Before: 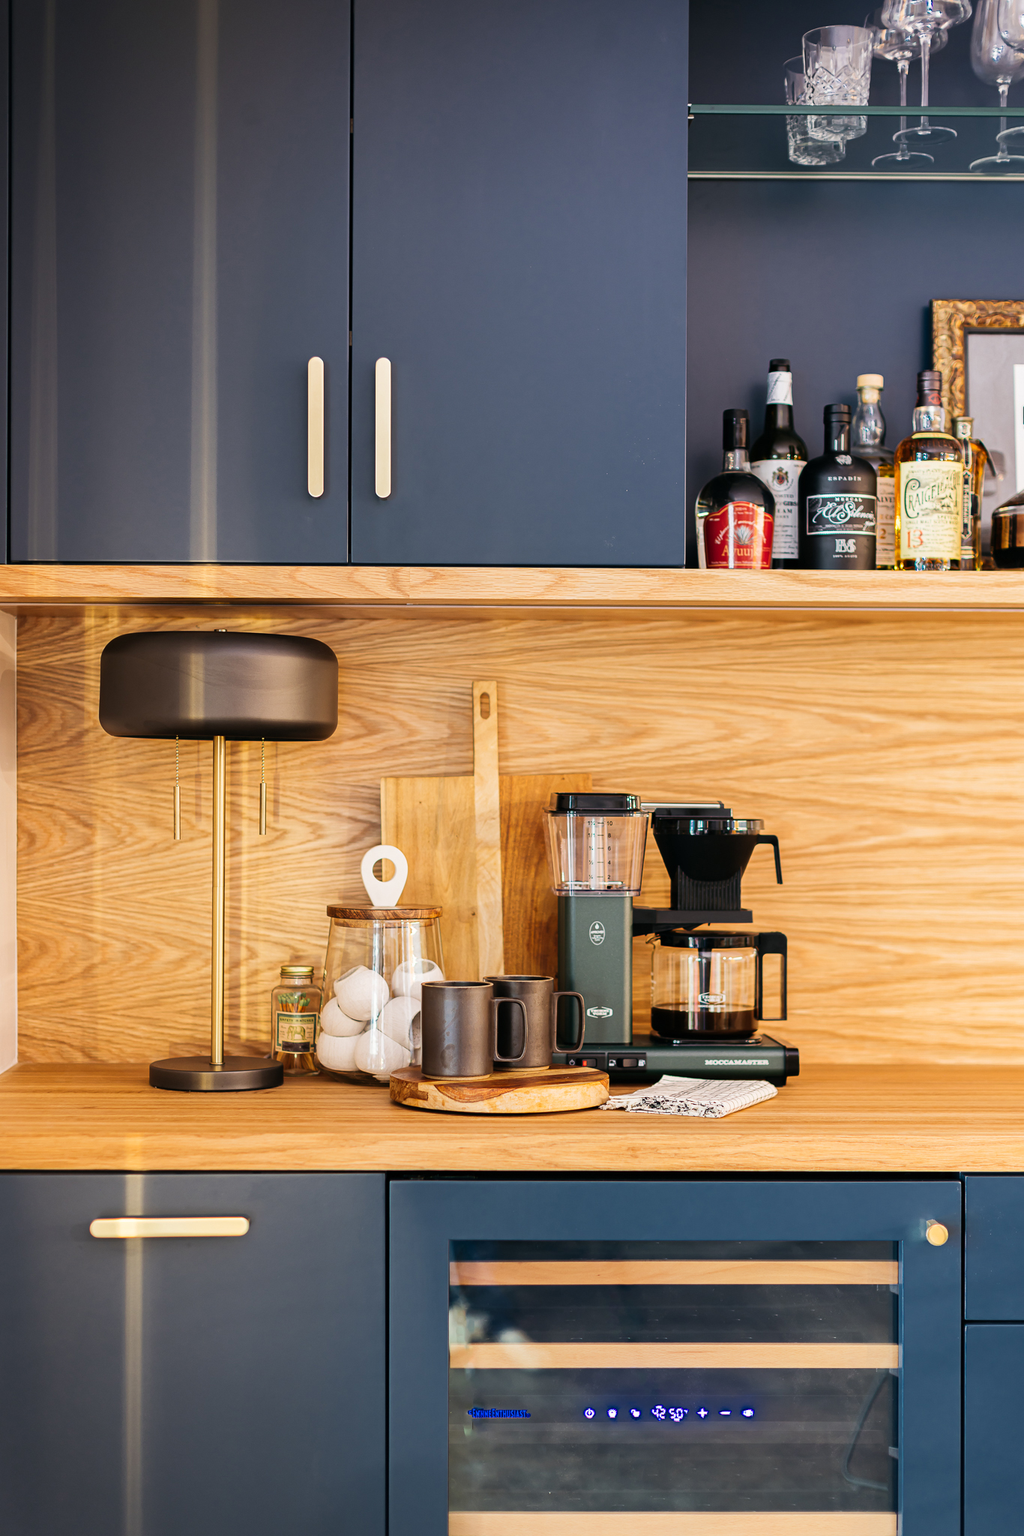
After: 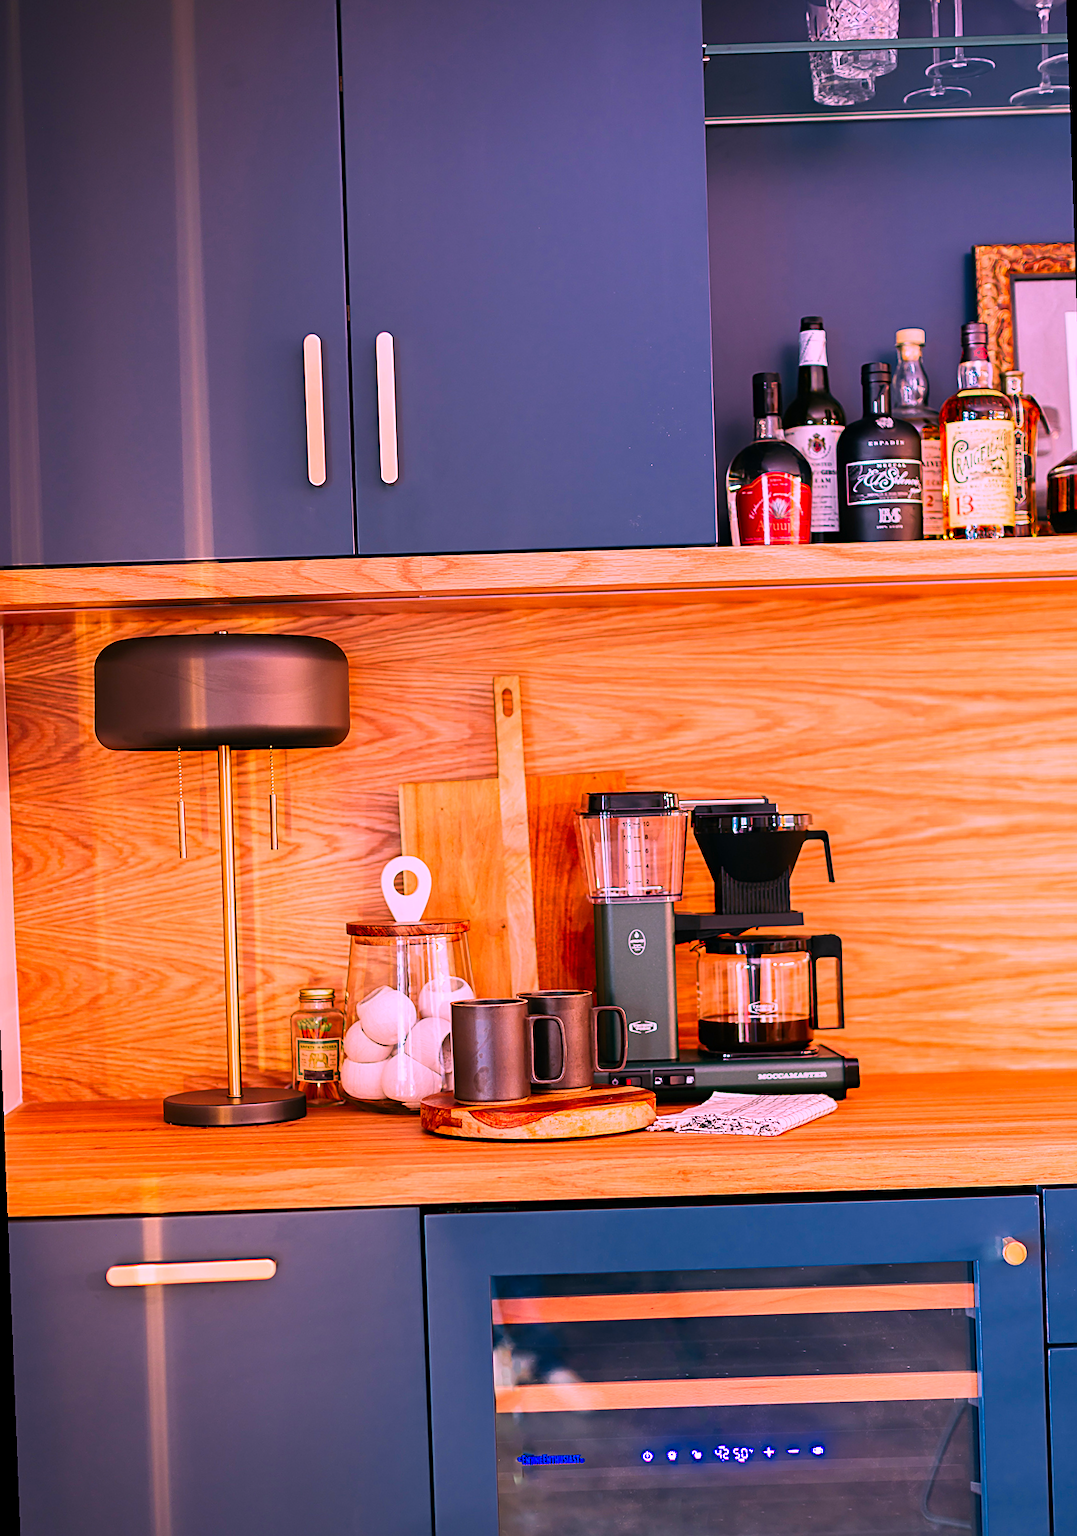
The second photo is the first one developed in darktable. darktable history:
color correction: highlights a* 19.5, highlights b* -11.53, saturation 1.69
sharpen: on, module defaults
rotate and perspective: rotation -2.12°, lens shift (vertical) 0.009, lens shift (horizontal) -0.008, automatic cropping original format, crop left 0.036, crop right 0.964, crop top 0.05, crop bottom 0.959
